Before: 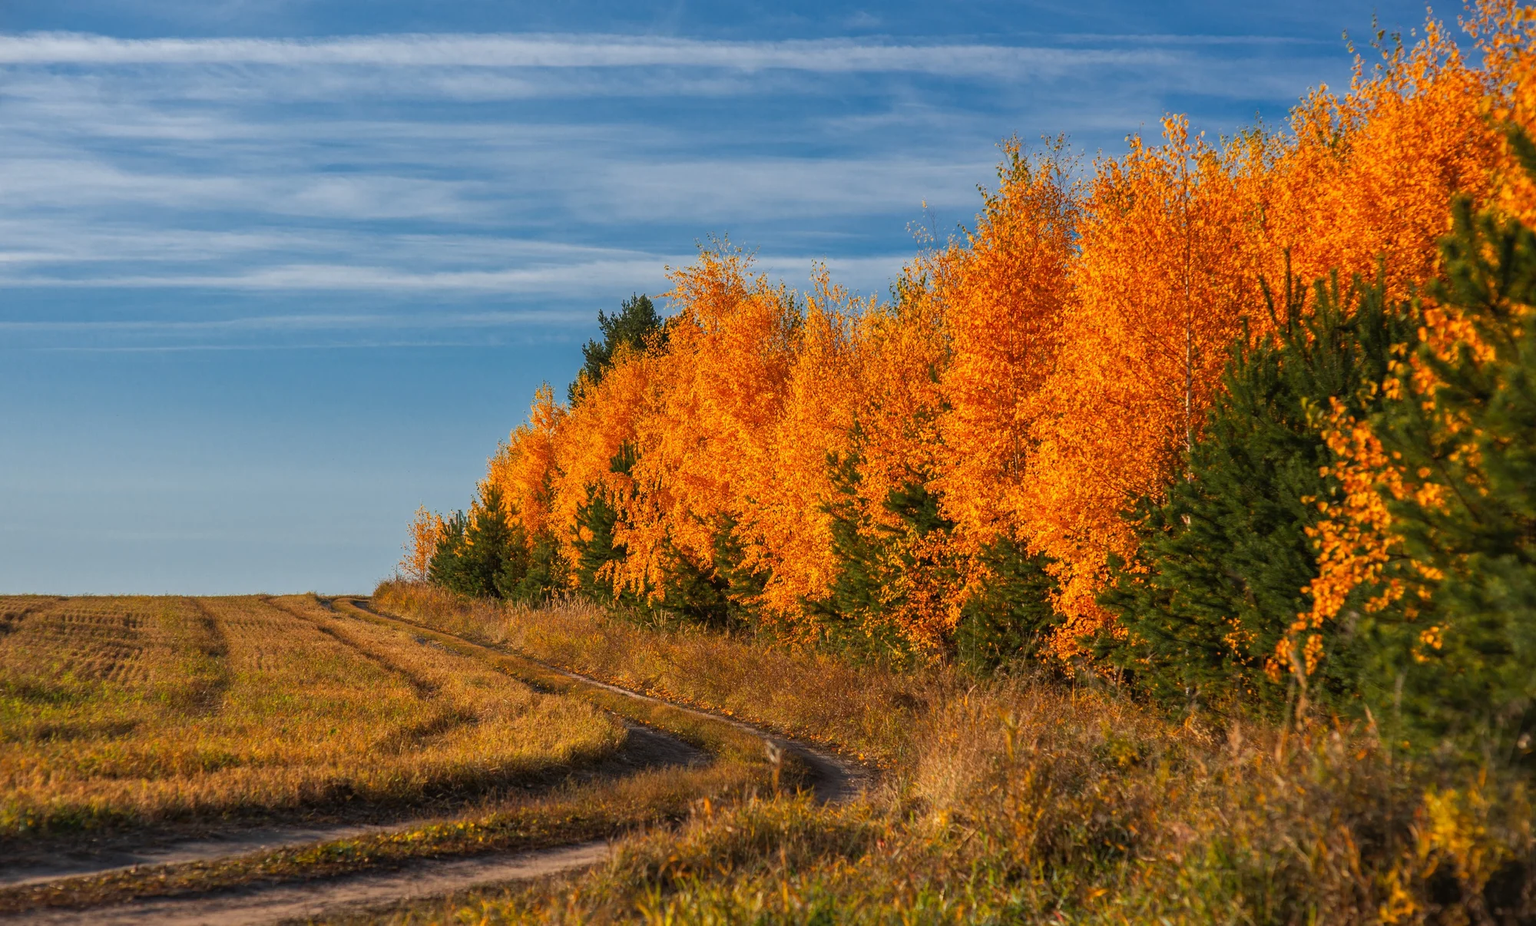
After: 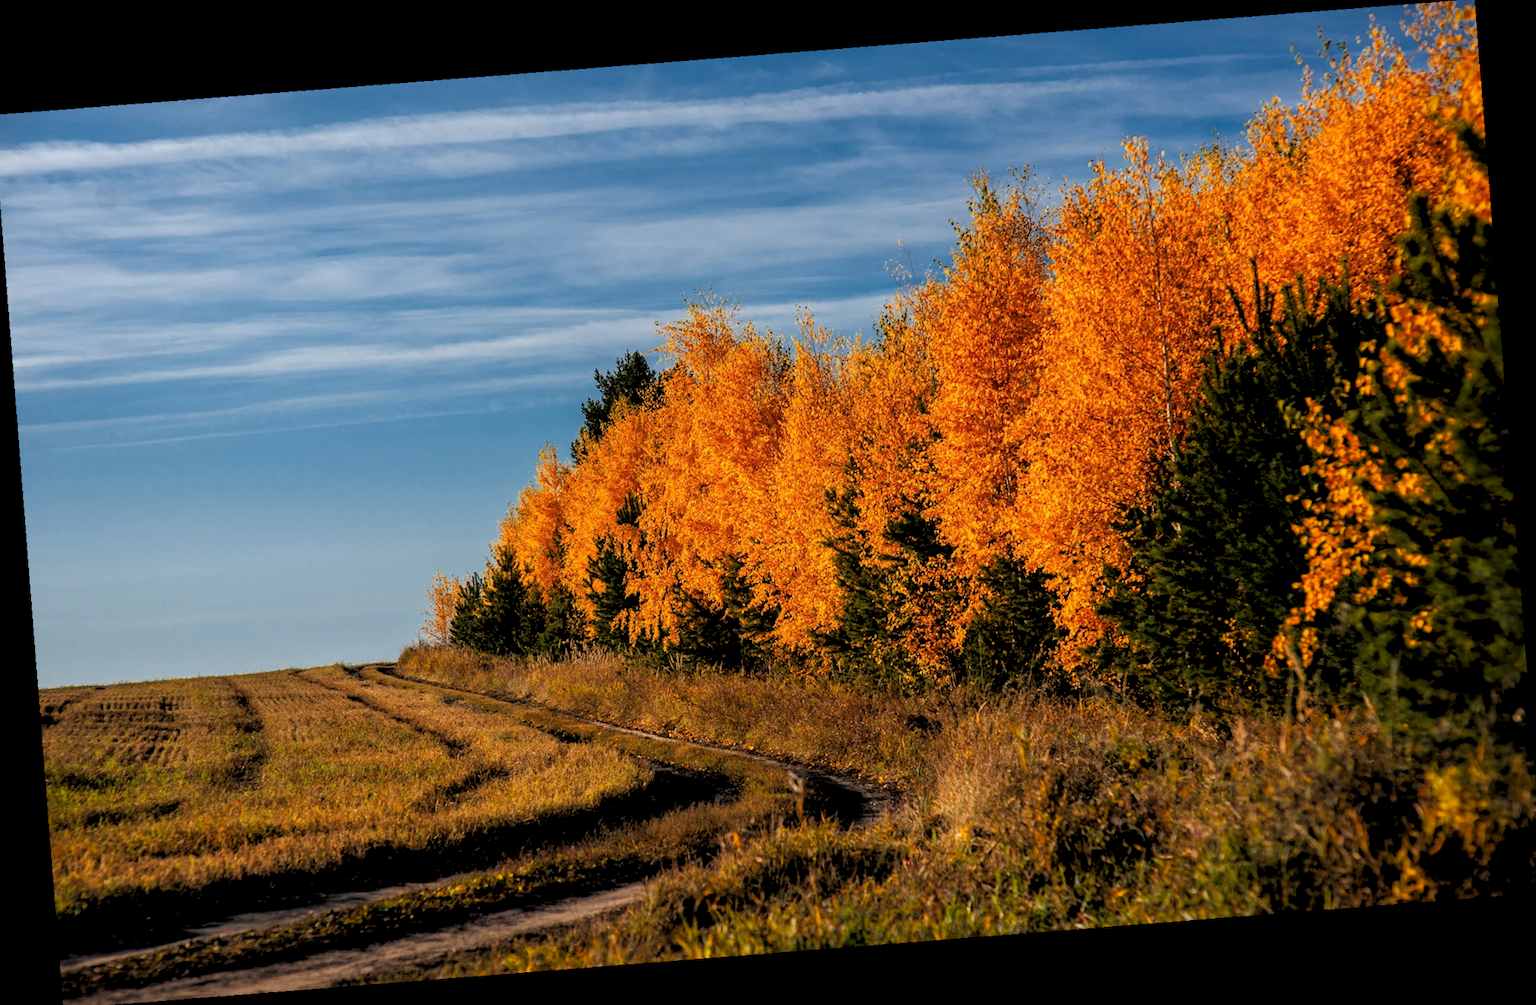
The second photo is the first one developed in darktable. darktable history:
crop and rotate: angle -0.5°
rgb levels: levels [[0.034, 0.472, 0.904], [0, 0.5, 1], [0, 0.5, 1]]
rotate and perspective: rotation -4.98°, automatic cropping off
shadows and highlights: shadows -24.28, highlights 49.77, soften with gaussian
